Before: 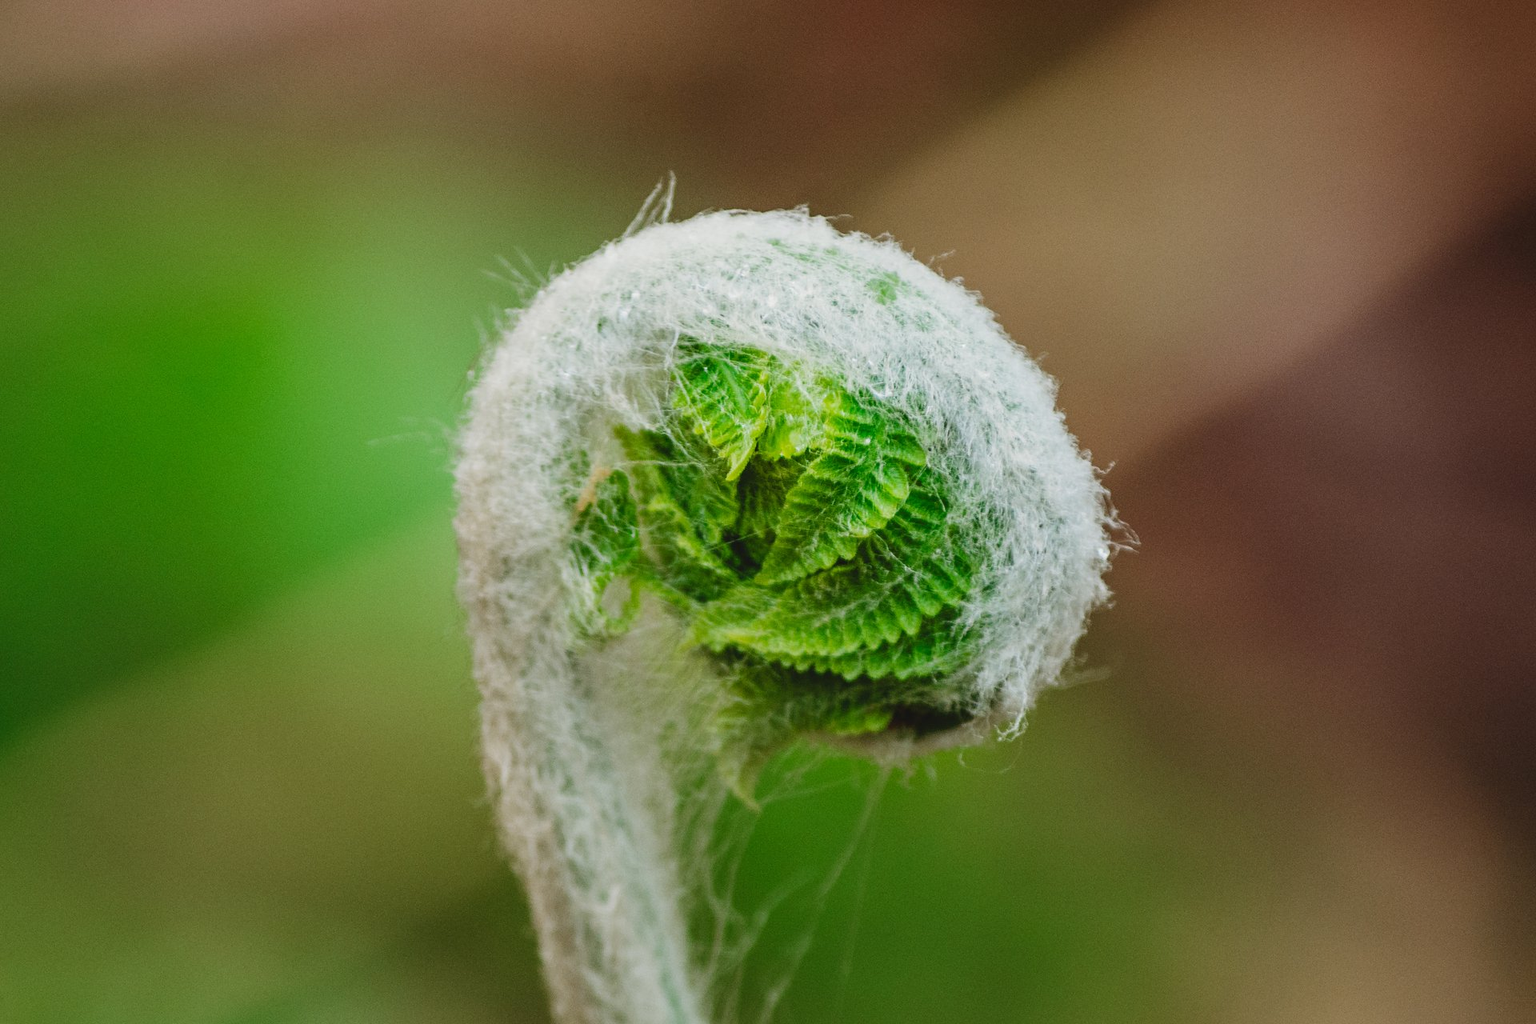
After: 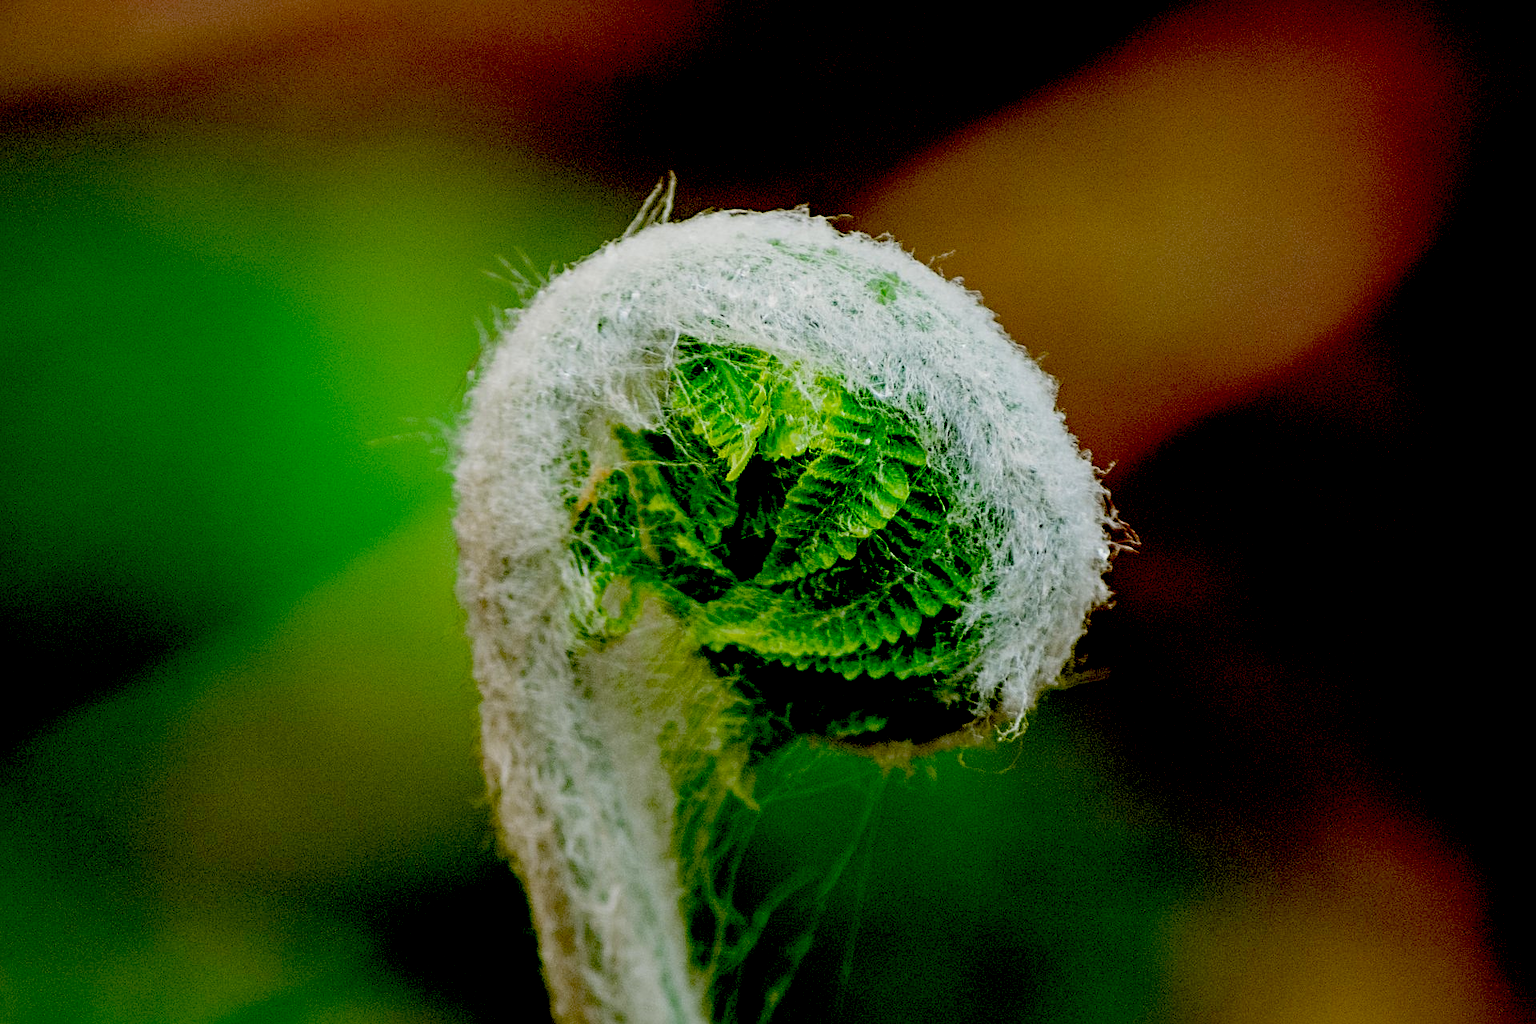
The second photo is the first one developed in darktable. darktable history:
exposure: black level correction 0.099, exposure -0.092 EV, compensate highlight preservation false
sharpen: radius 2.116, amount 0.382, threshold 0.178
